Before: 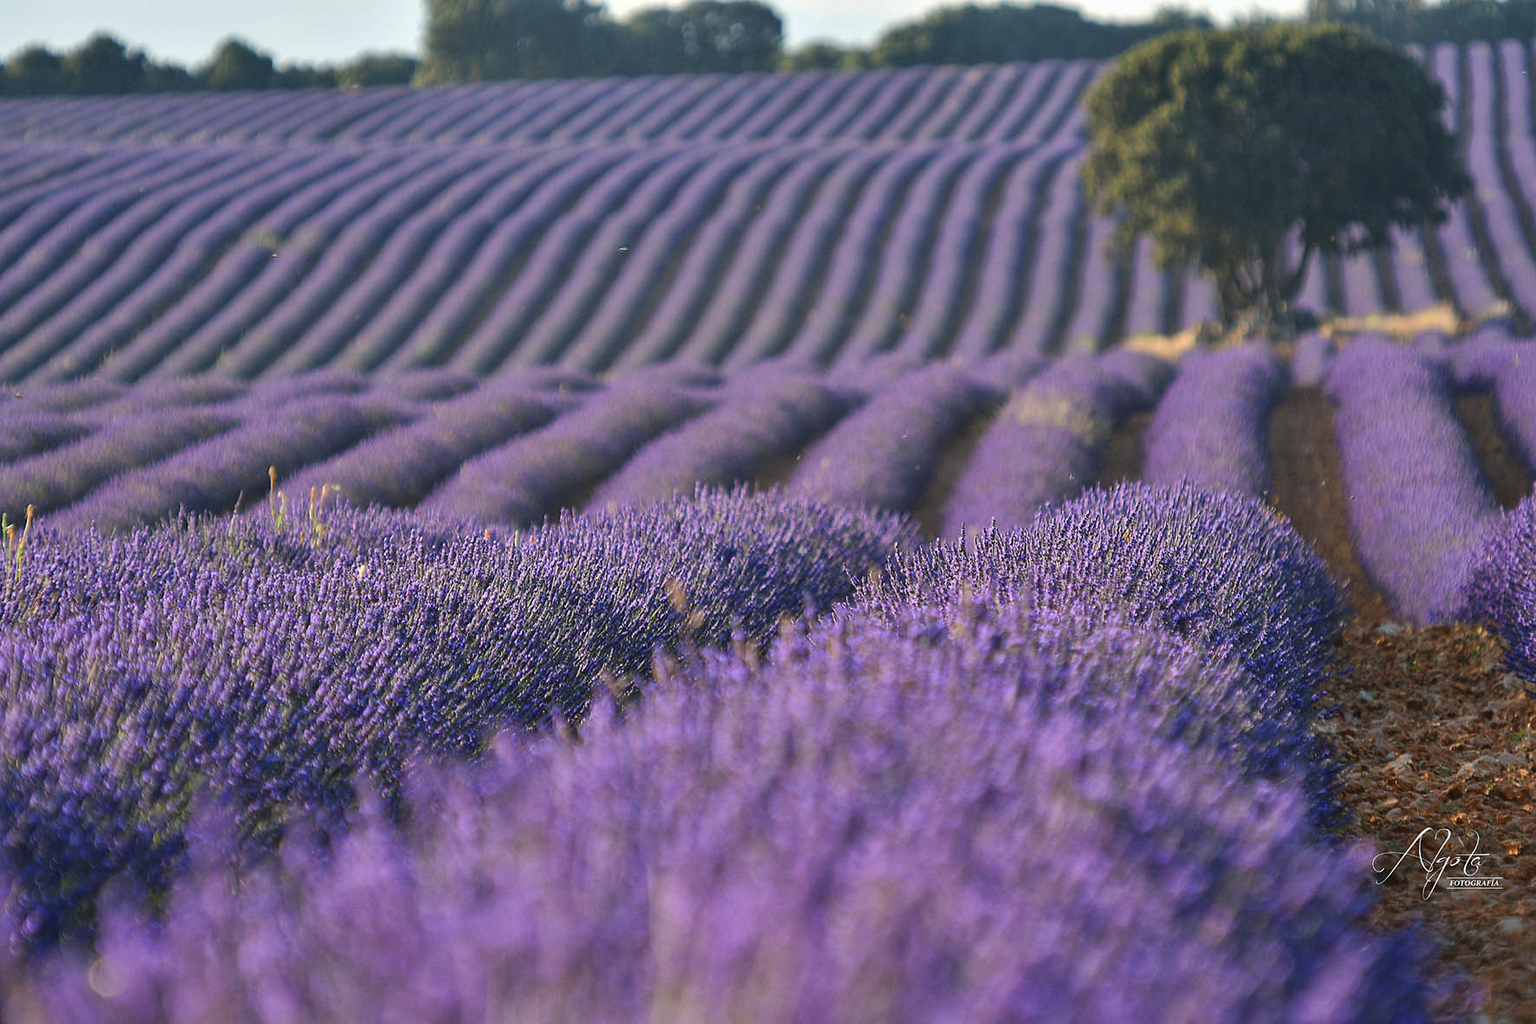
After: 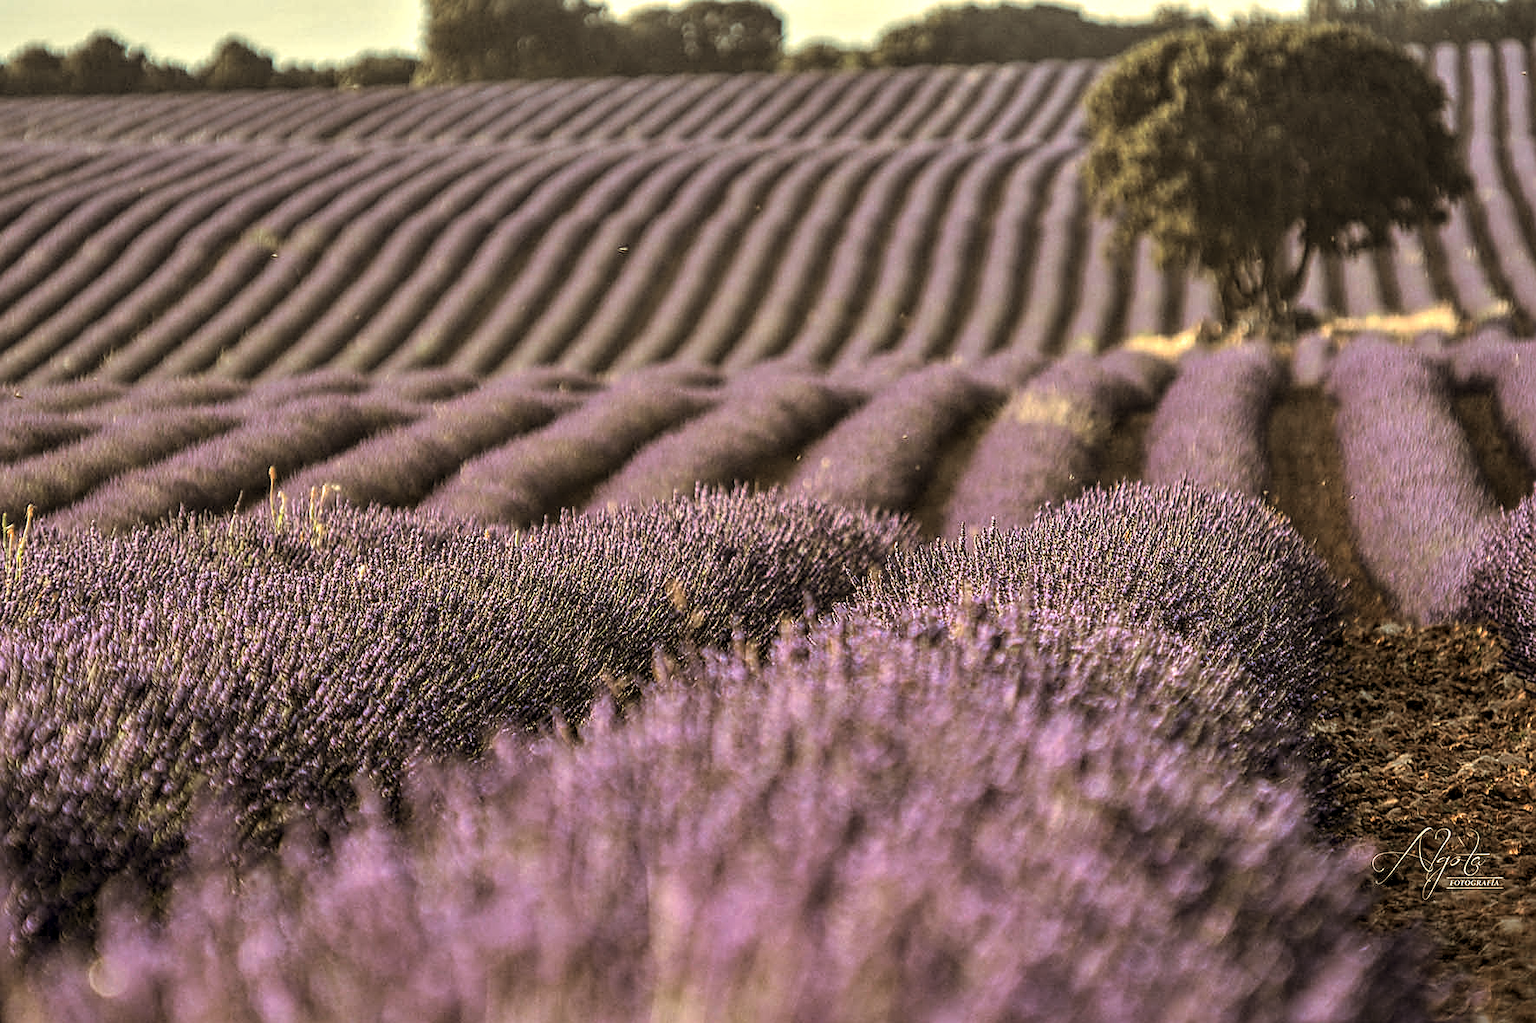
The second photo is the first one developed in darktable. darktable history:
sharpen: on, module defaults
white balance: red 1.08, blue 0.791
local contrast: highlights 0%, shadows 0%, detail 182%
split-toning: shadows › hue 32.4°, shadows › saturation 0.51, highlights › hue 180°, highlights › saturation 0, balance -60.17, compress 55.19%
